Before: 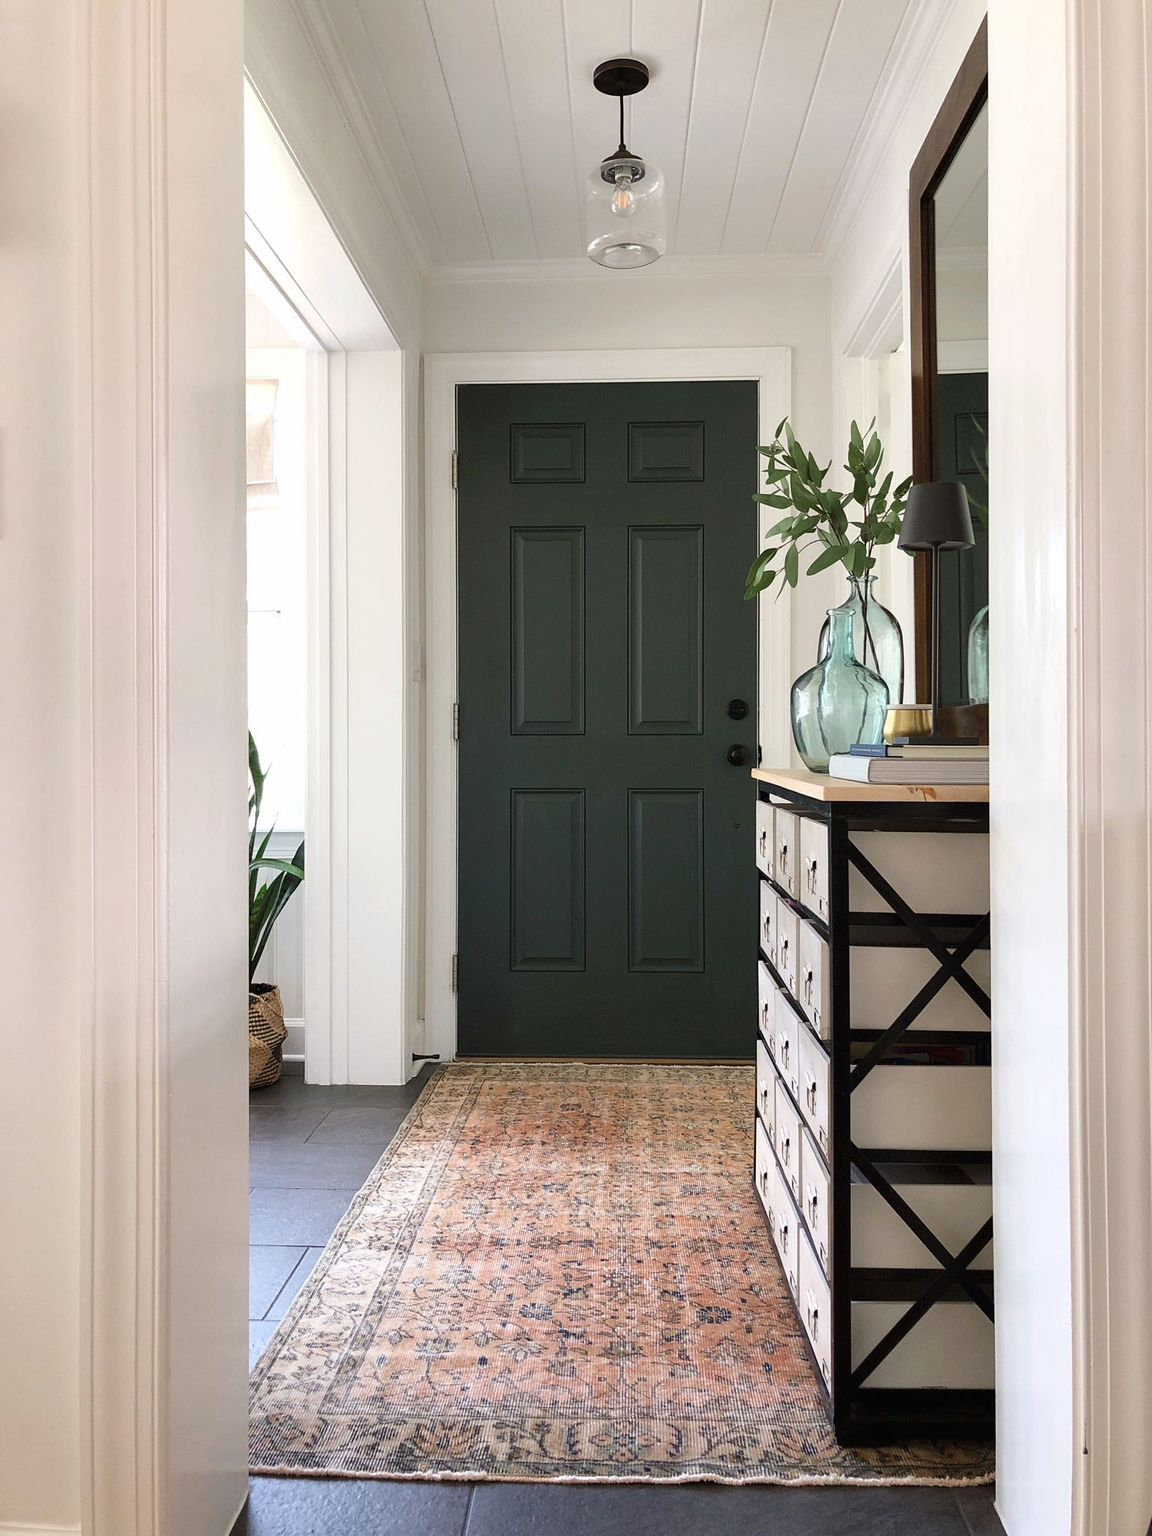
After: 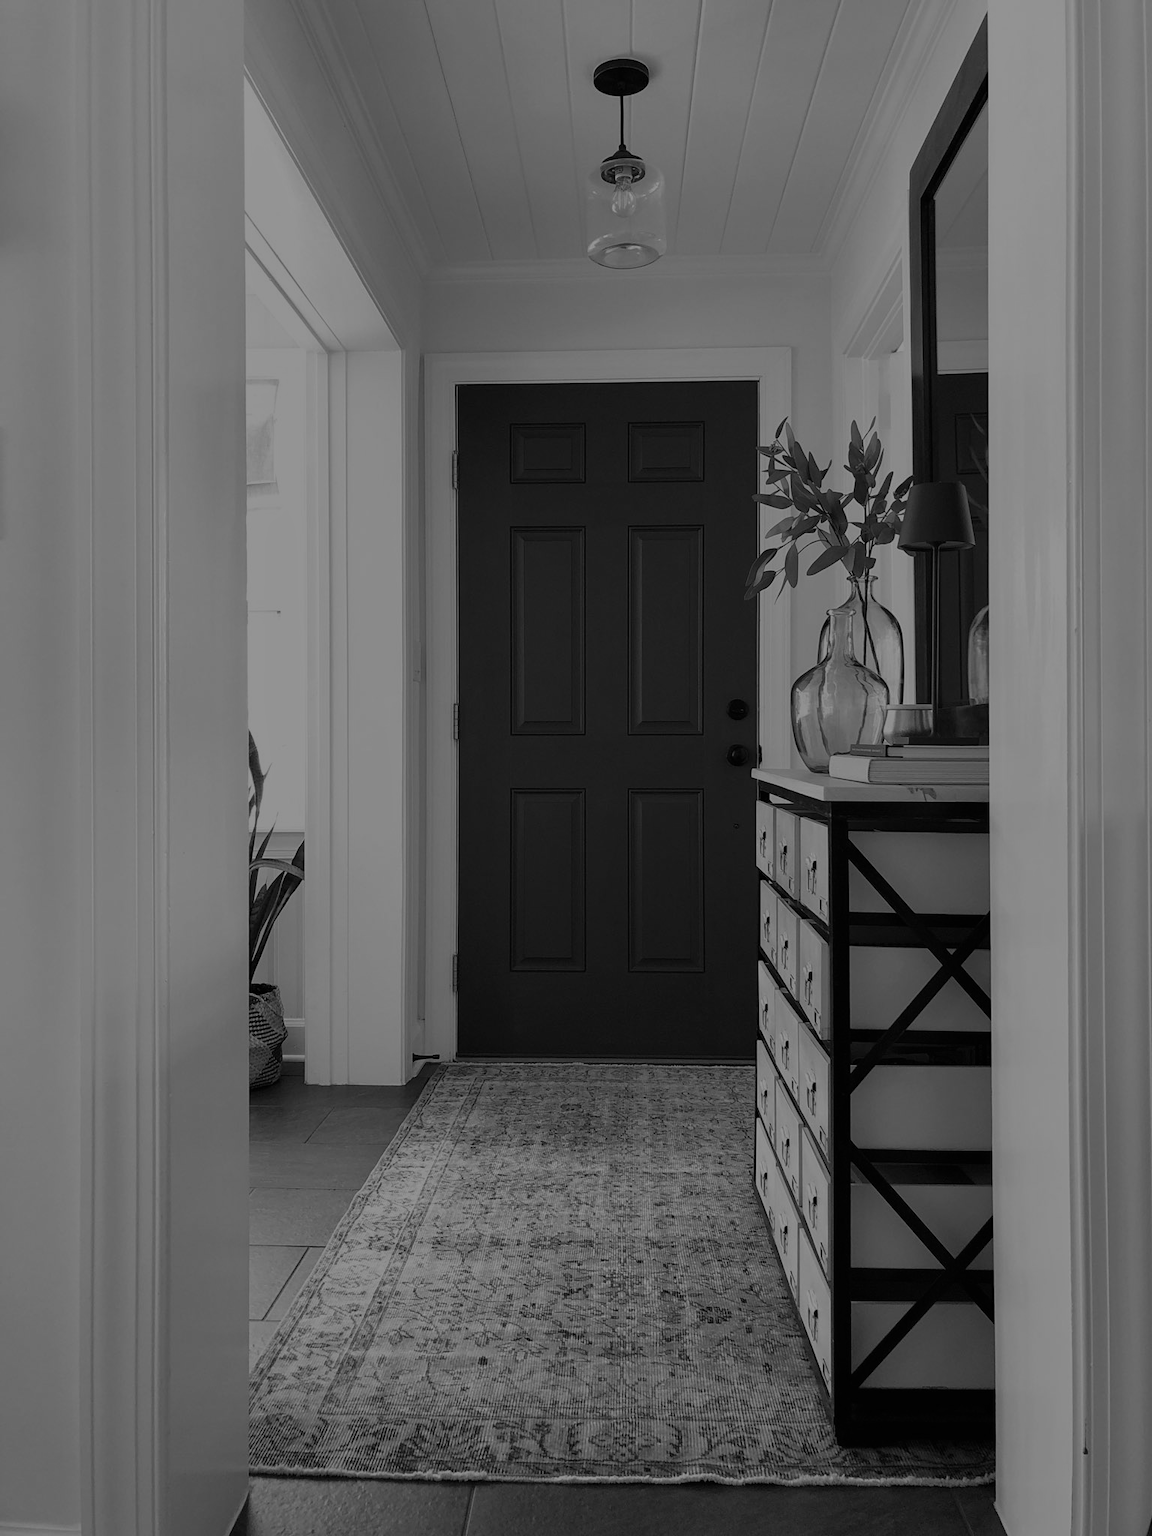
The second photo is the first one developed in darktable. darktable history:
monochrome: a 26.22, b 42.67, size 0.8
exposure: exposure -1.468 EV, compensate highlight preservation false
